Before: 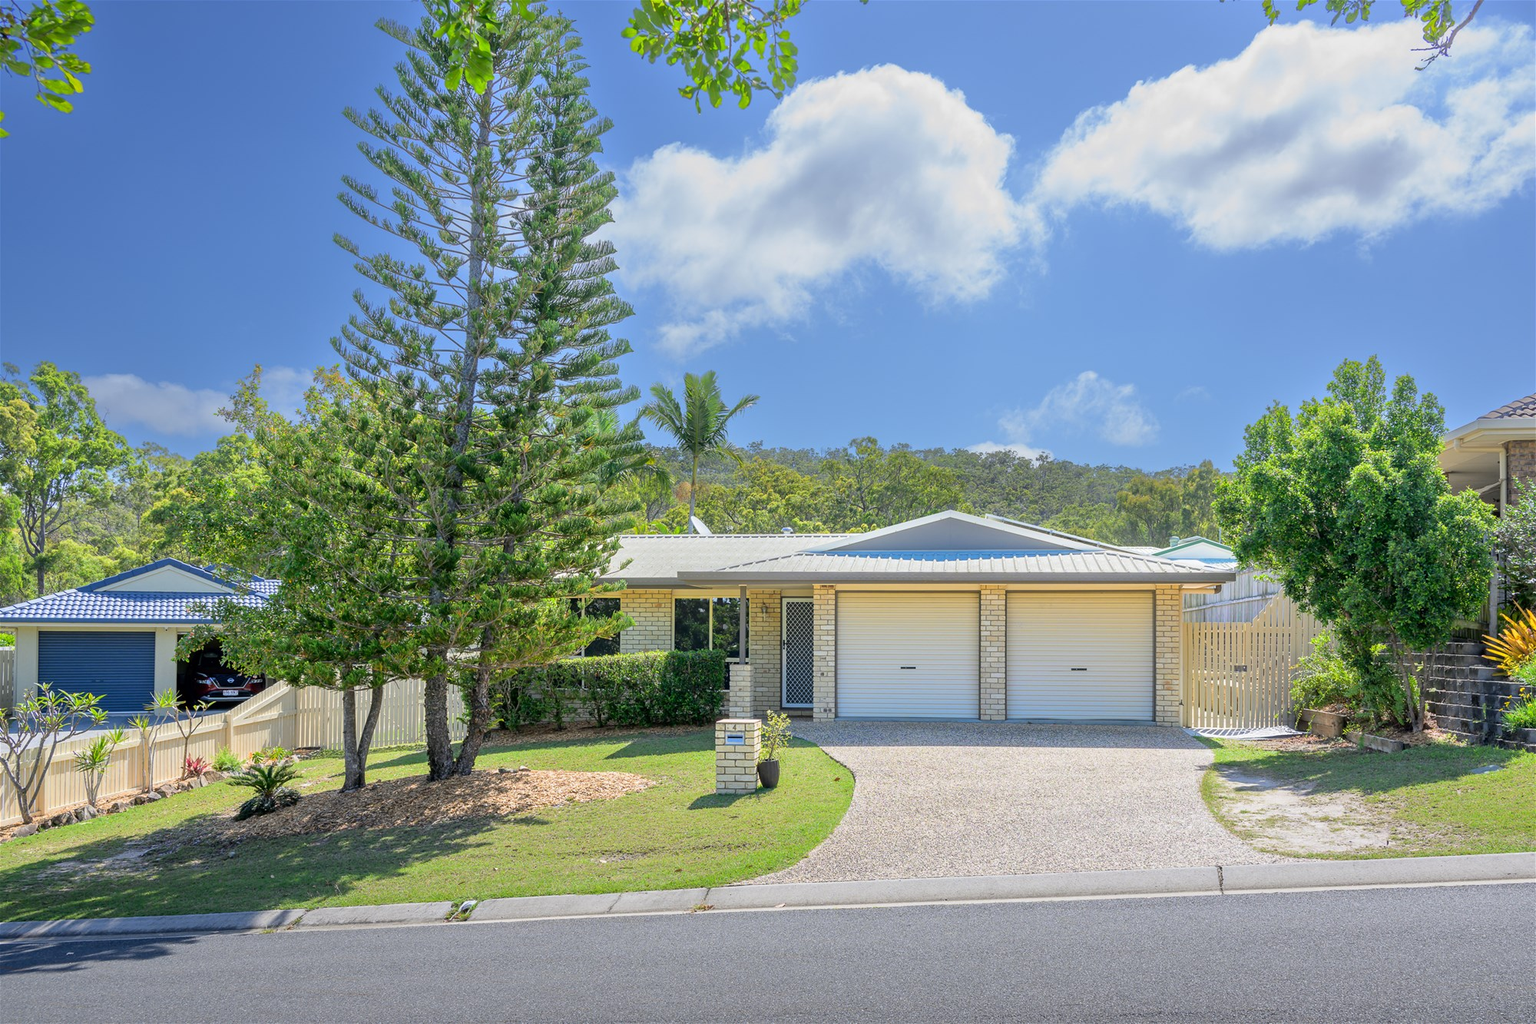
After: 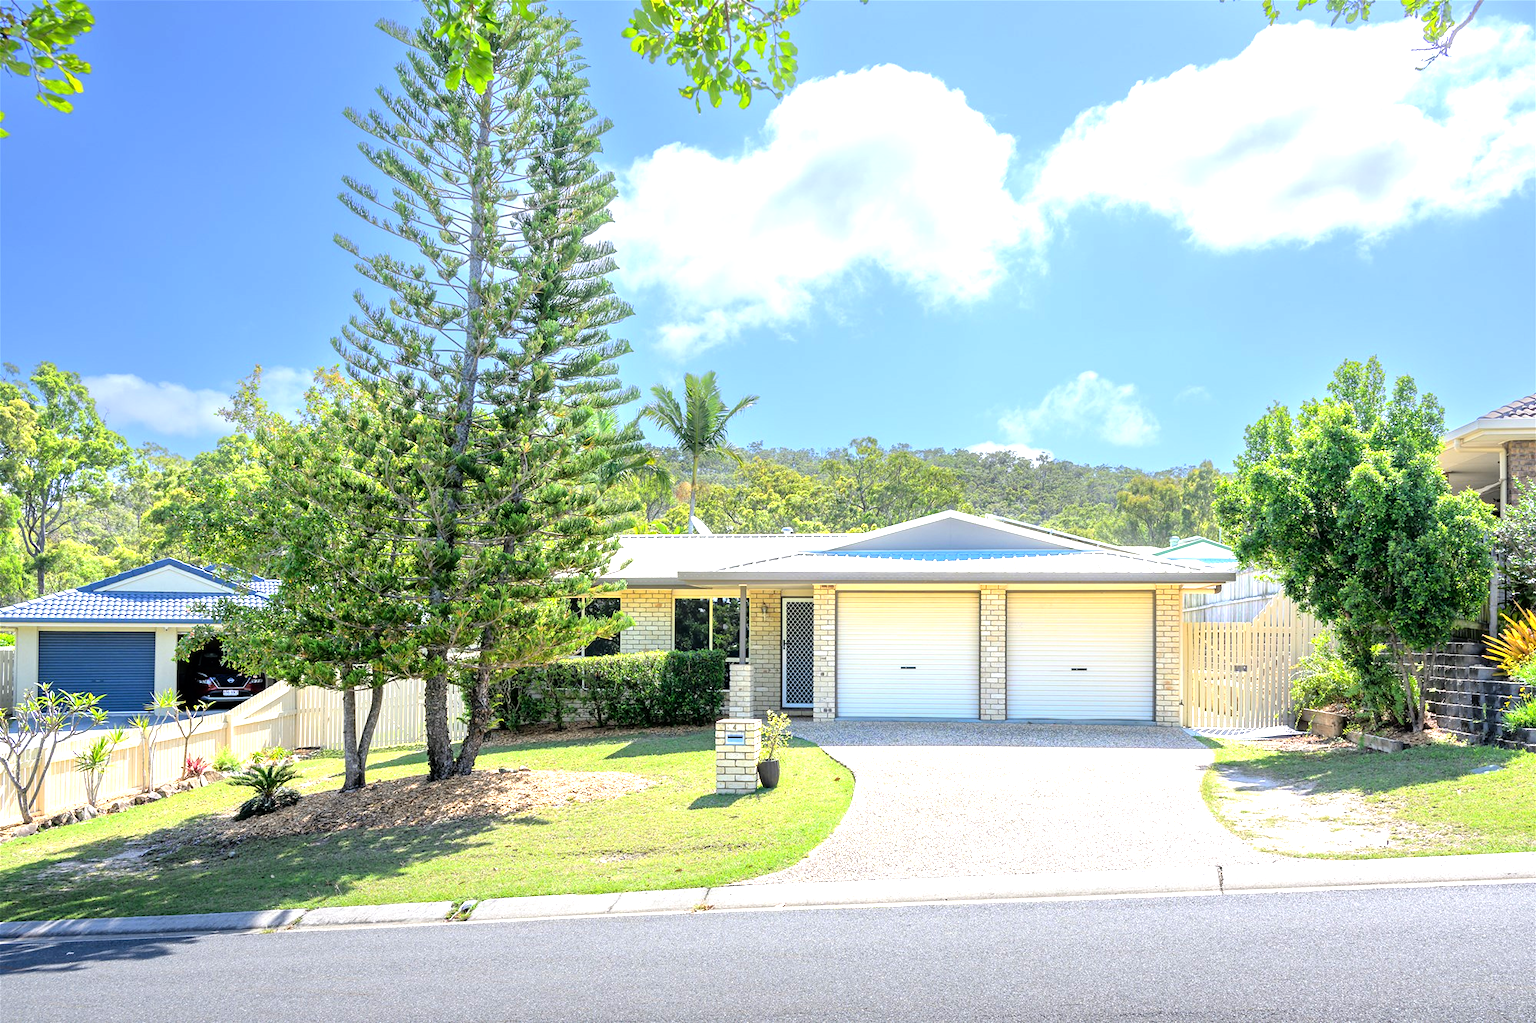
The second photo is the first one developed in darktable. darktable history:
tone equalizer: -8 EV -1.07 EV, -7 EV -1.04 EV, -6 EV -0.899 EV, -5 EV -0.617 EV, -3 EV 0.565 EV, -2 EV 0.877 EV, -1 EV 0.992 EV, +0 EV 1.07 EV
